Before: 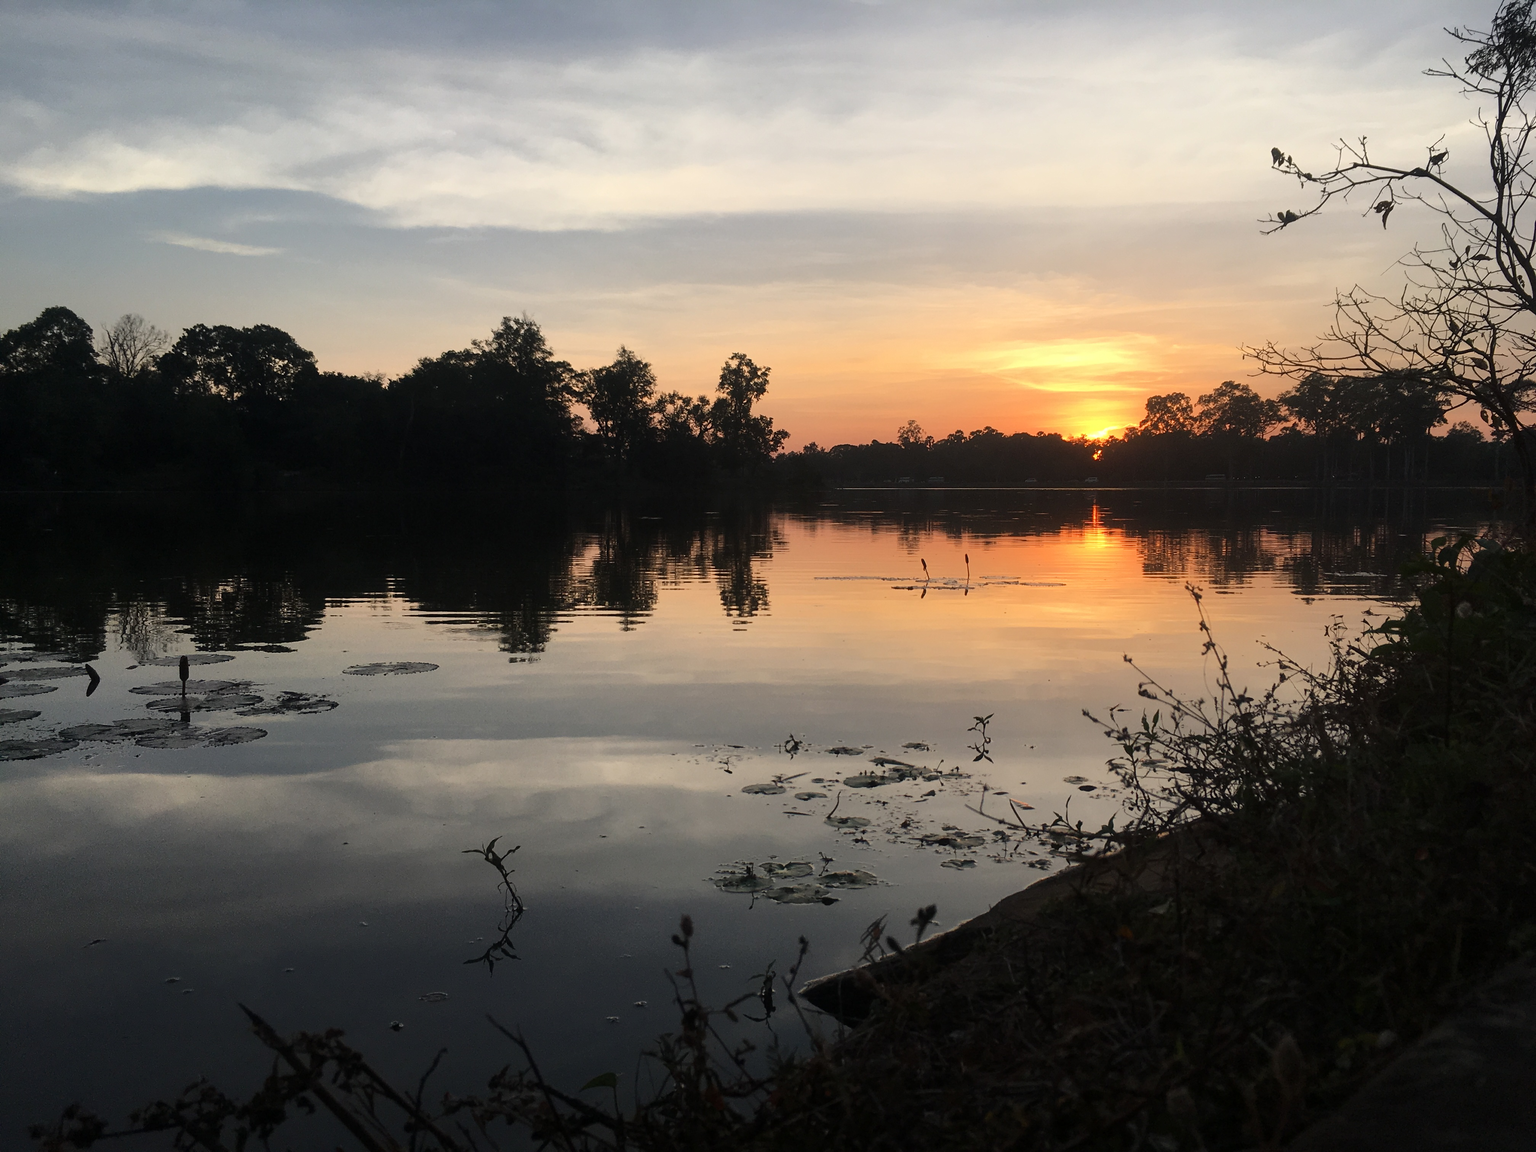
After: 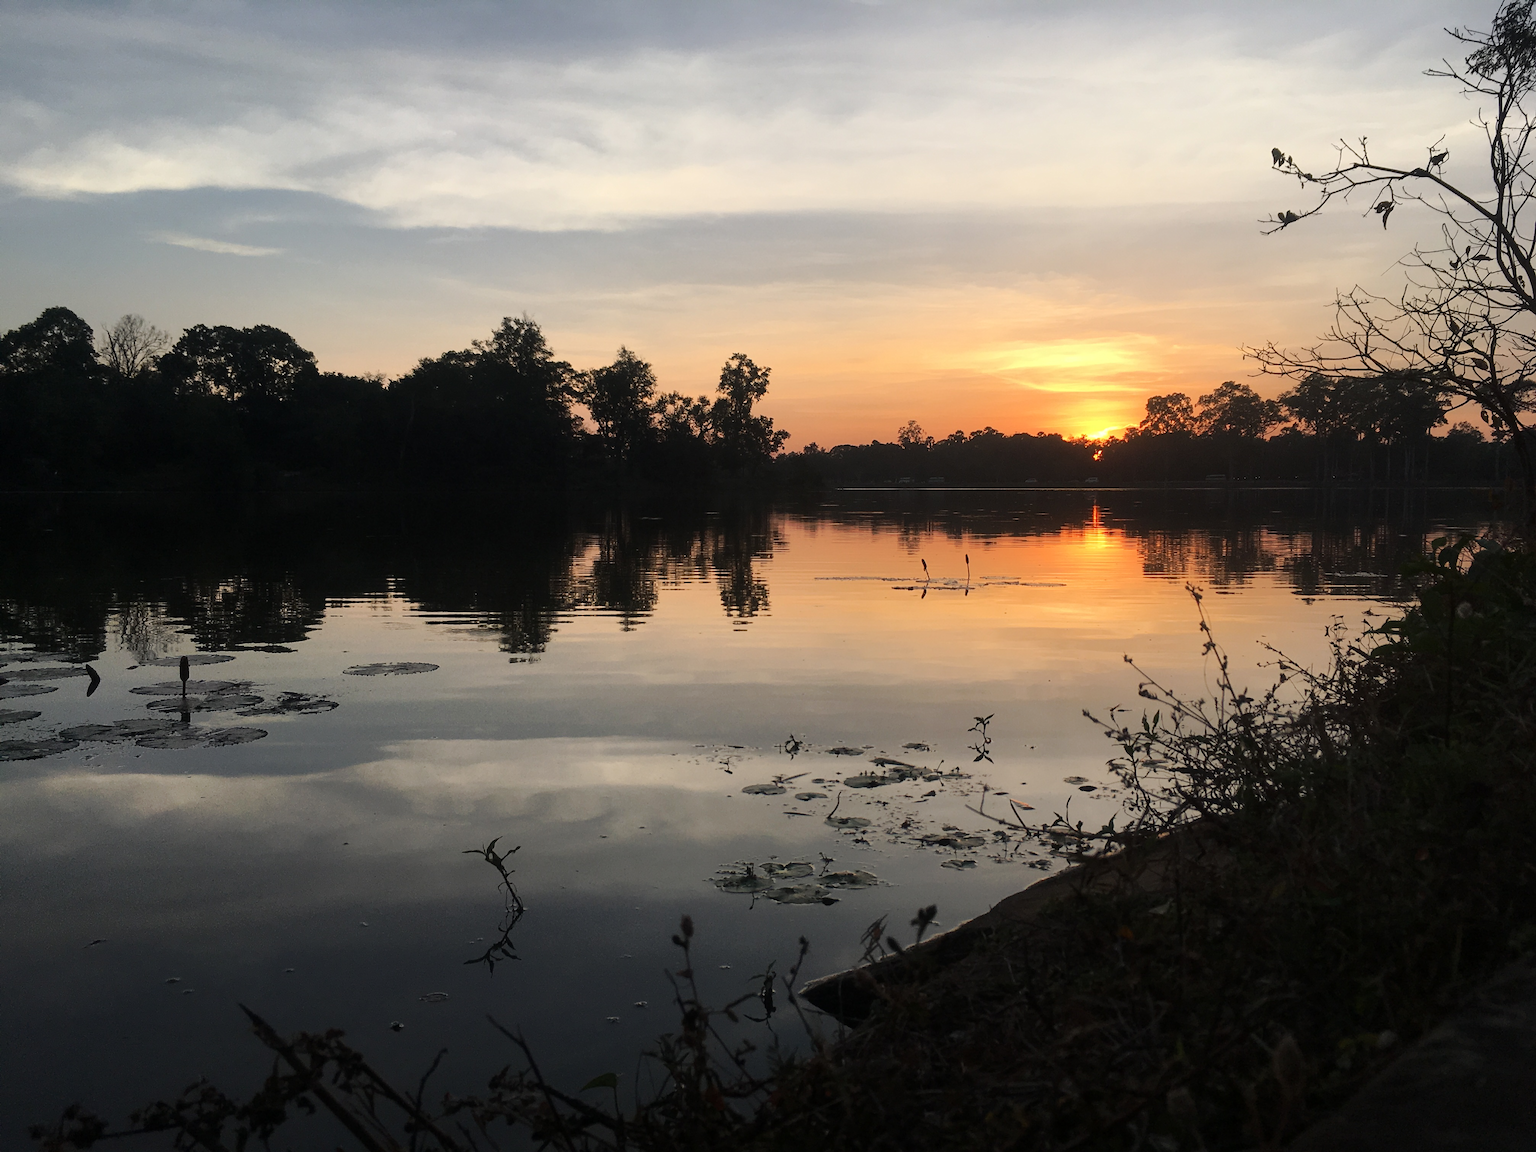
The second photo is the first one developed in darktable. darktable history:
tone curve: curves: ch0 [(0, 0) (0.003, 0.003) (0.011, 0.011) (0.025, 0.024) (0.044, 0.043) (0.069, 0.067) (0.1, 0.096) (0.136, 0.131) (0.177, 0.171) (0.224, 0.217) (0.277, 0.268) (0.335, 0.324) (0.399, 0.386) (0.468, 0.453) (0.543, 0.547) (0.623, 0.626) (0.709, 0.712) (0.801, 0.802) (0.898, 0.898) (1, 1)], preserve colors none
